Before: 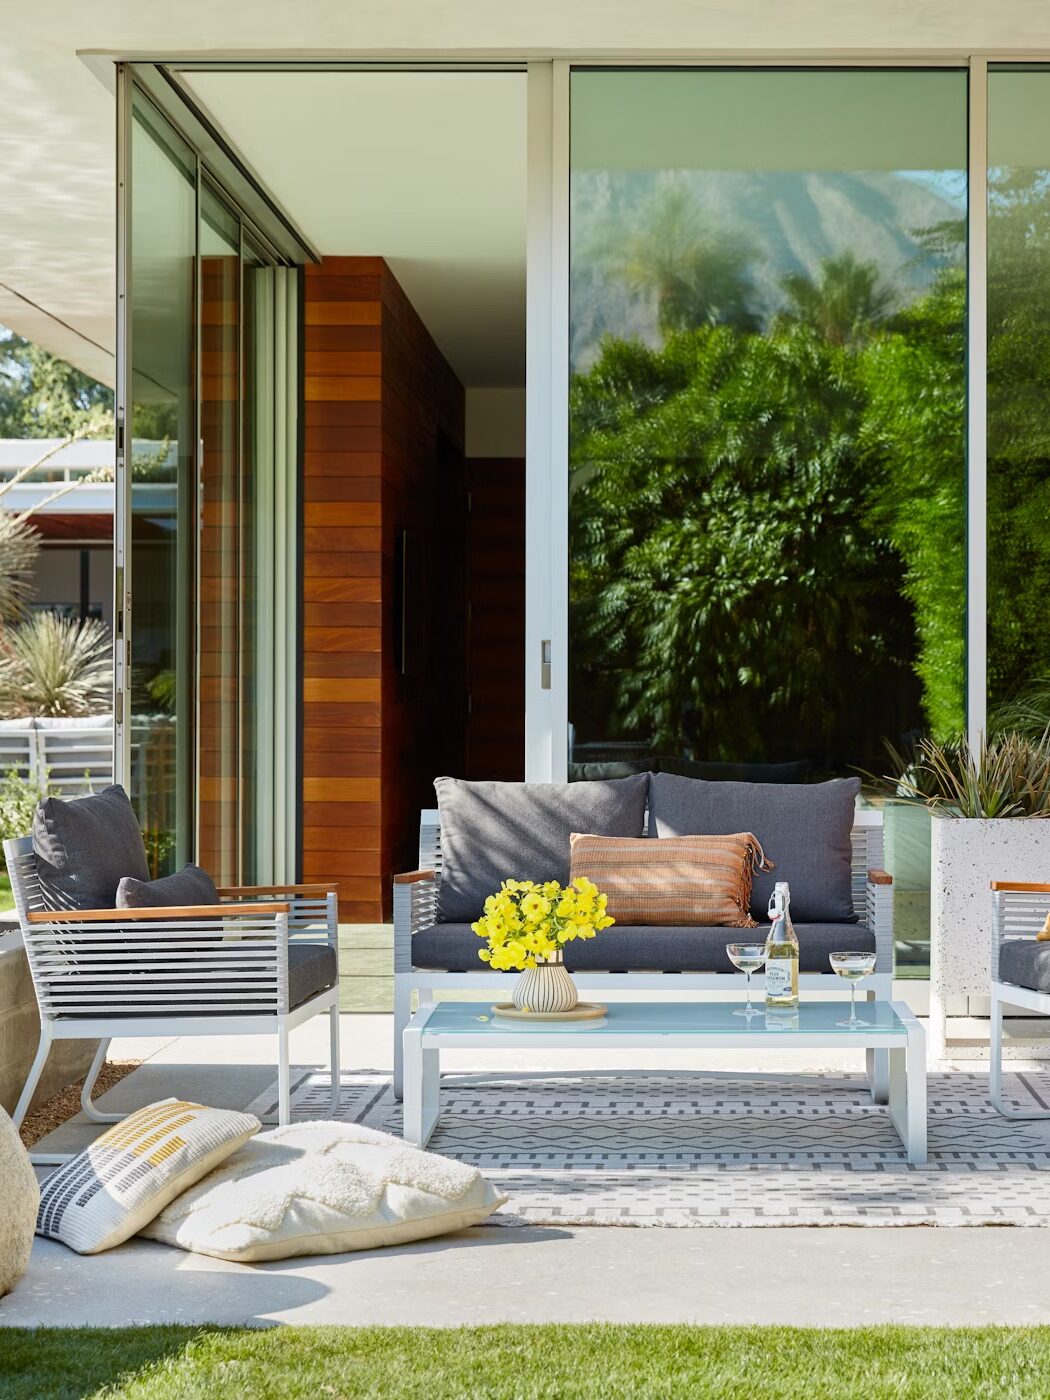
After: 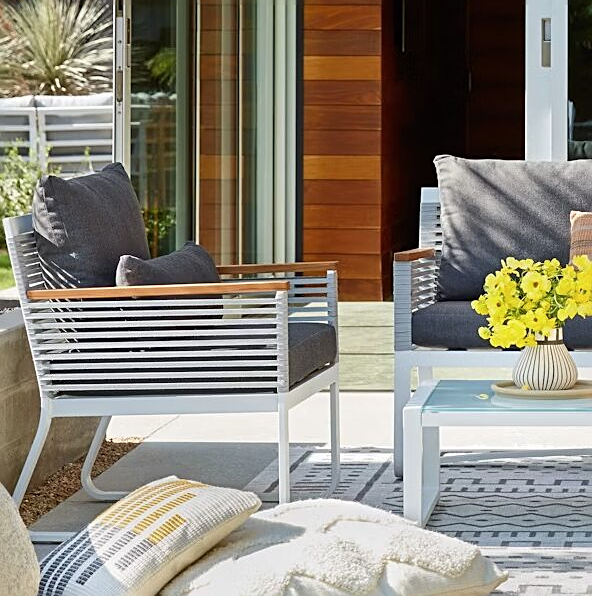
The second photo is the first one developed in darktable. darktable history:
contrast brightness saturation: contrast 0.01, saturation -0.05
sharpen: on, module defaults
crop: top 44.483%, right 43.593%, bottom 12.892%
